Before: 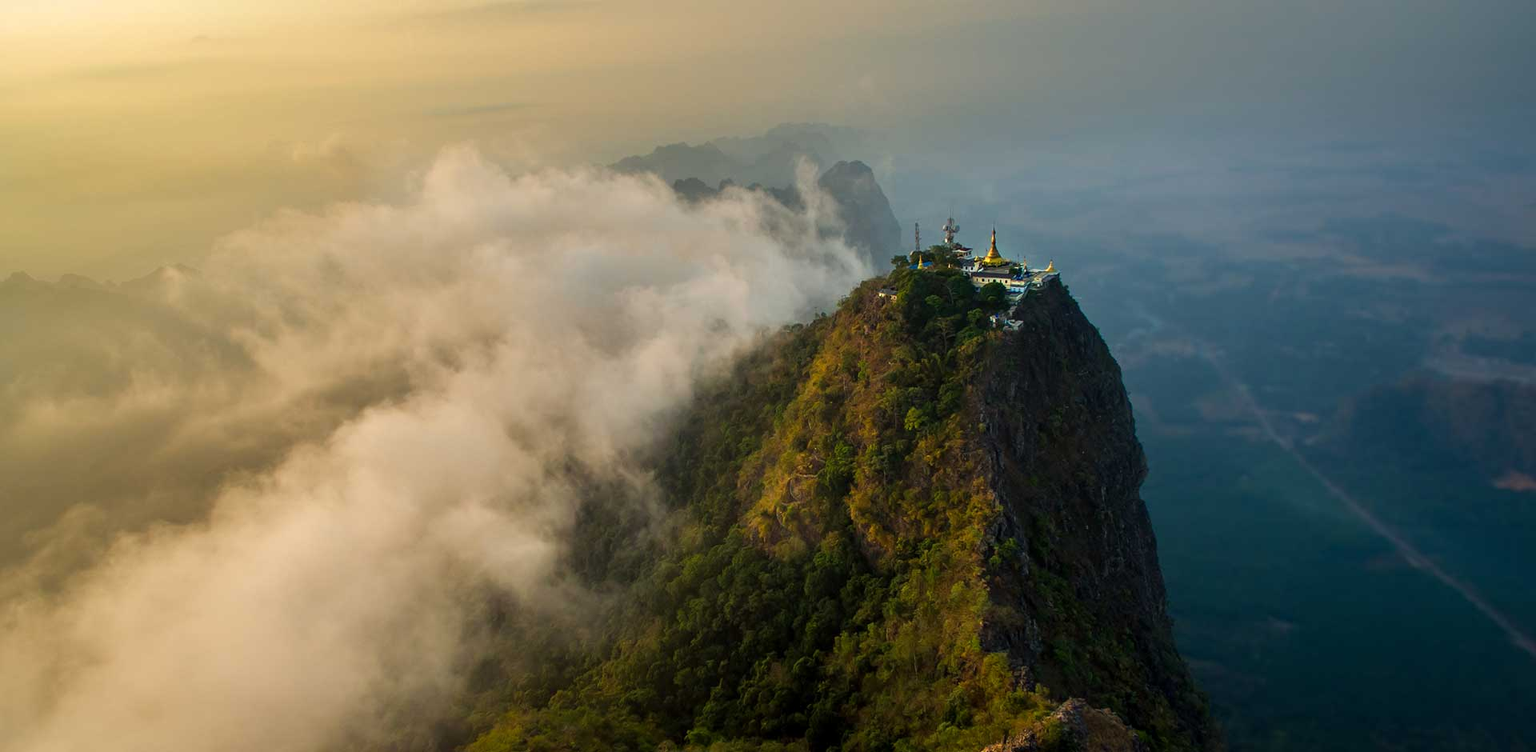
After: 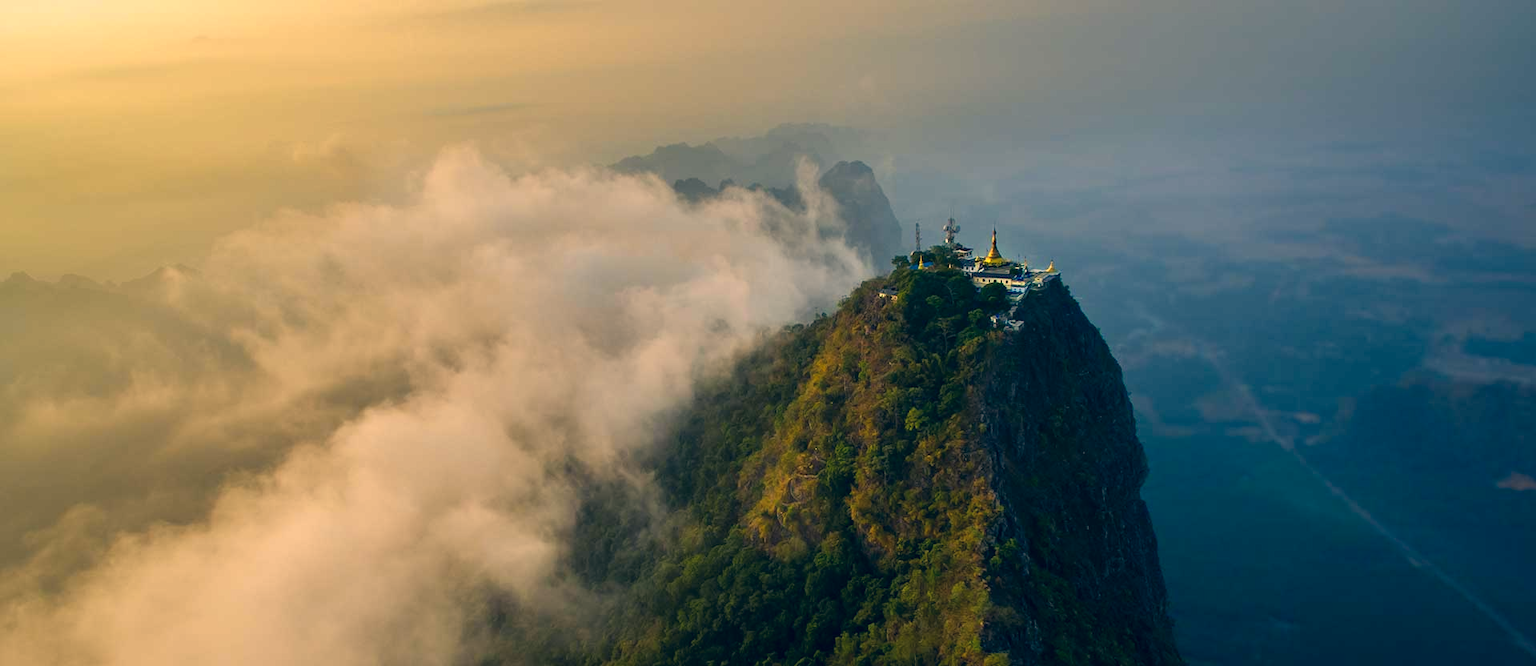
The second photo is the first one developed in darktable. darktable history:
color correction: highlights a* 10.31, highlights b* 13.97, shadows a* -9.83, shadows b* -14.87
crop and rotate: top 0%, bottom 11.375%
